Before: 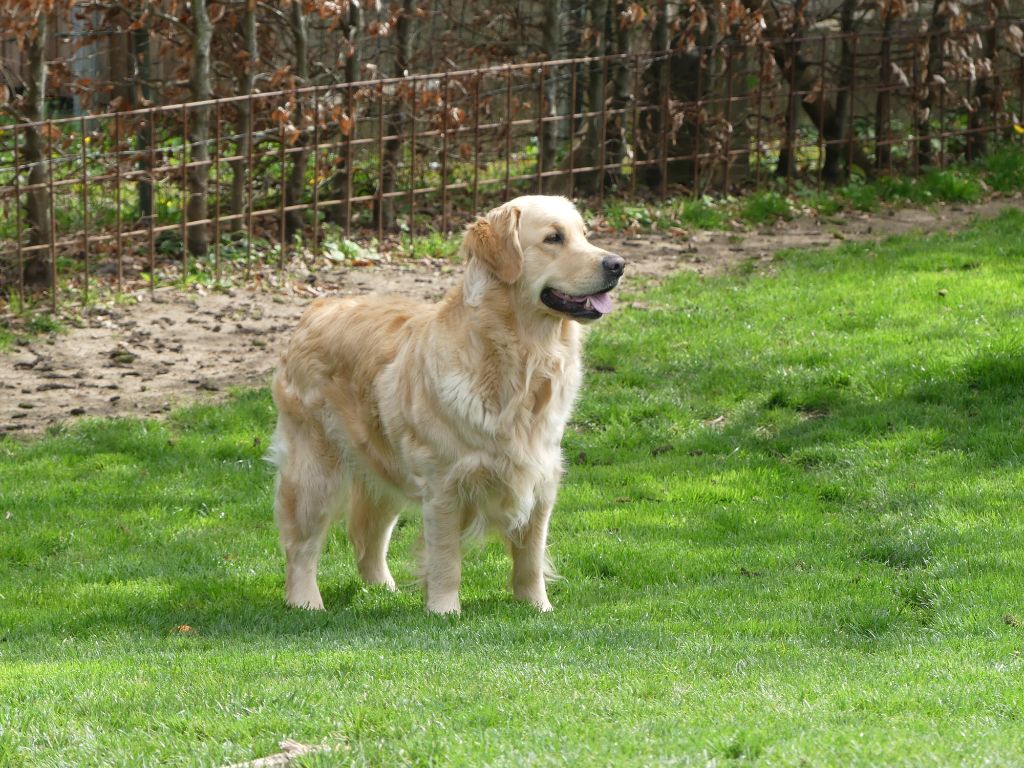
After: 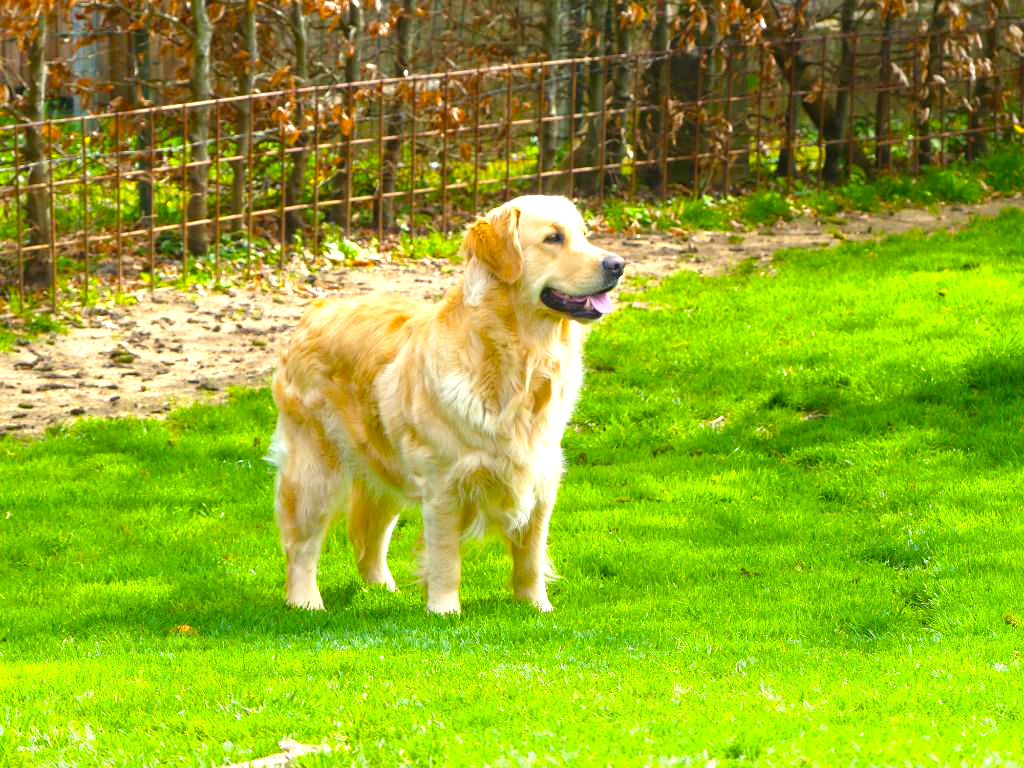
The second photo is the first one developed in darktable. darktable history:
exposure: black level correction 0, exposure 0.889 EV, compensate highlight preservation false
color balance rgb: linear chroma grading › global chroma 49.581%, perceptual saturation grading › global saturation 19.928%, global vibrance 20.594%
